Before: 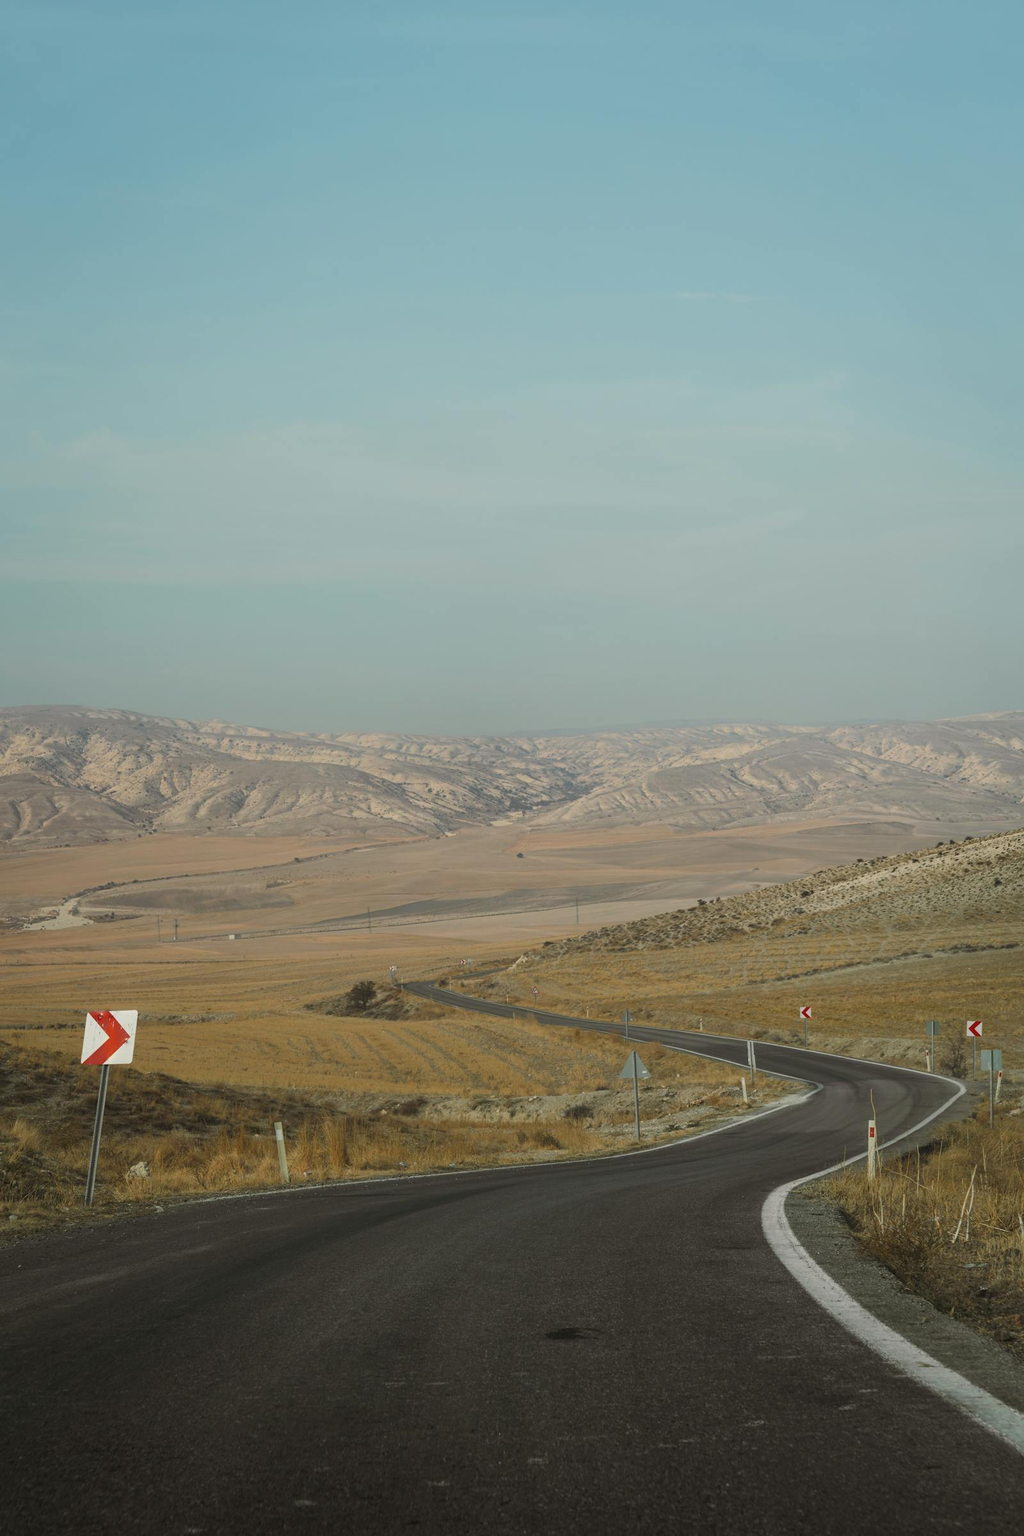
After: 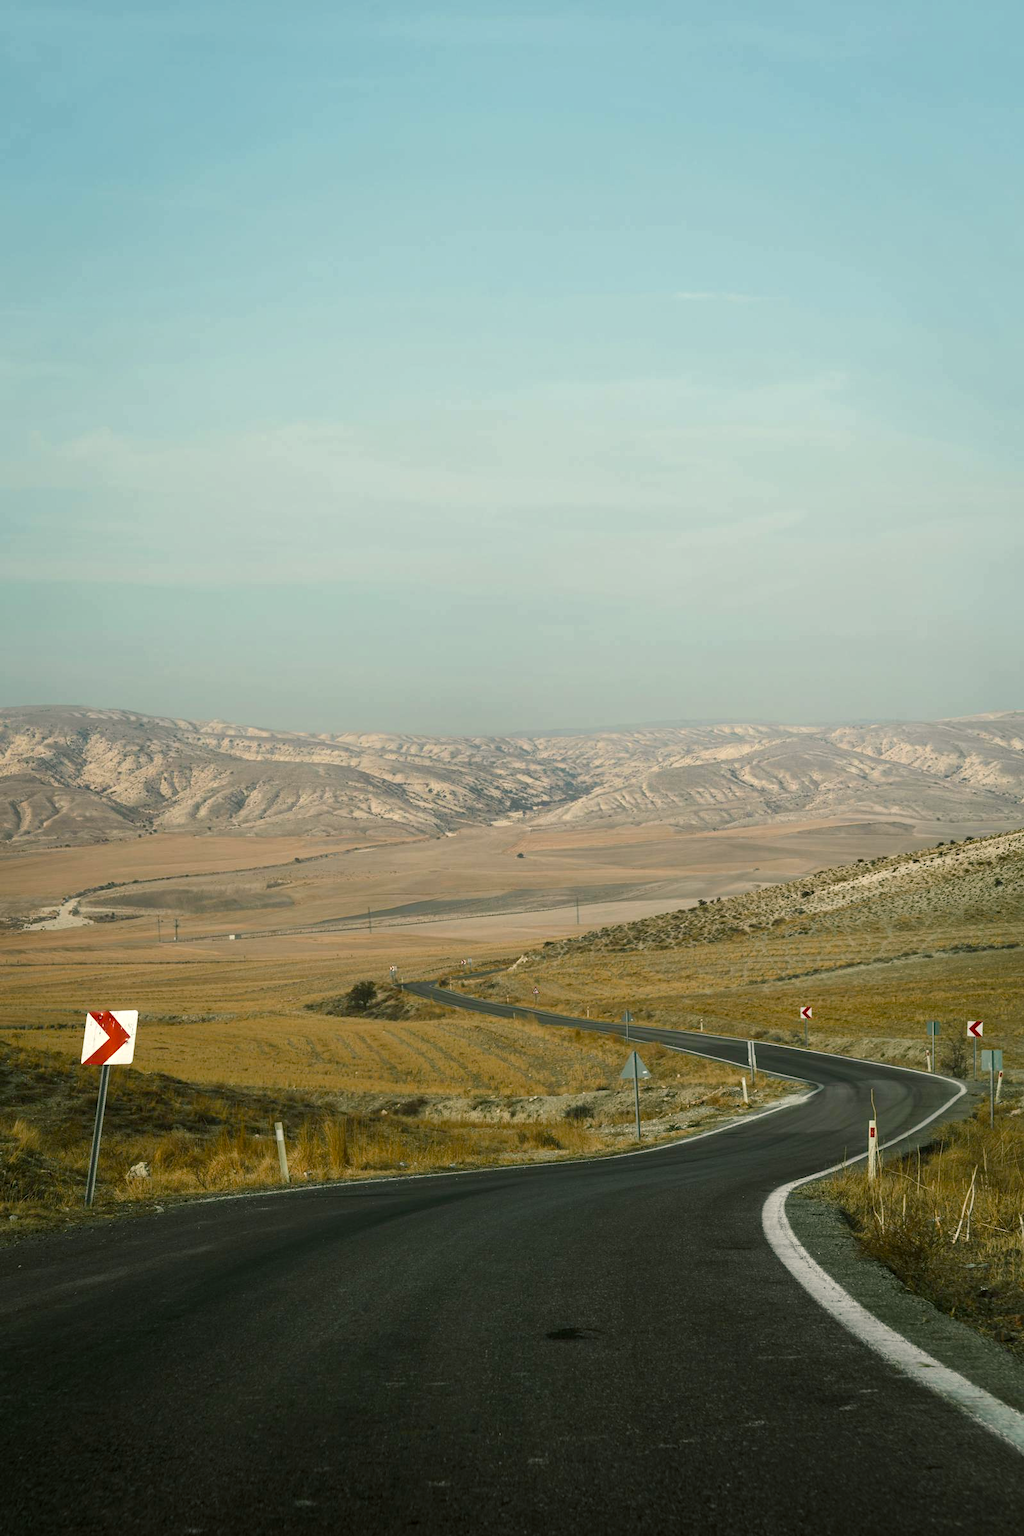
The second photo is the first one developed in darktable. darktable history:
color balance rgb: shadows lift › chroma 2.79%, shadows lift › hue 190.66°, power › hue 171.85°, highlights gain › chroma 2.16%, highlights gain › hue 75.26°, global offset › luminance -0.51%, perceptual saturation grading › highlights -33.8%, perceptual saturation grading › mid-tones 14.98%, perceptual saturation grading › shadows 48.43%, perceptual brilliance grading › highlights 15.68%, perceptual brilliance grading › mid-tones 6.62%, perceptual brilliance grading › shadows -14.98%, global vibrance 11.32%, contrast 5.05%
velvia: strength 6%
